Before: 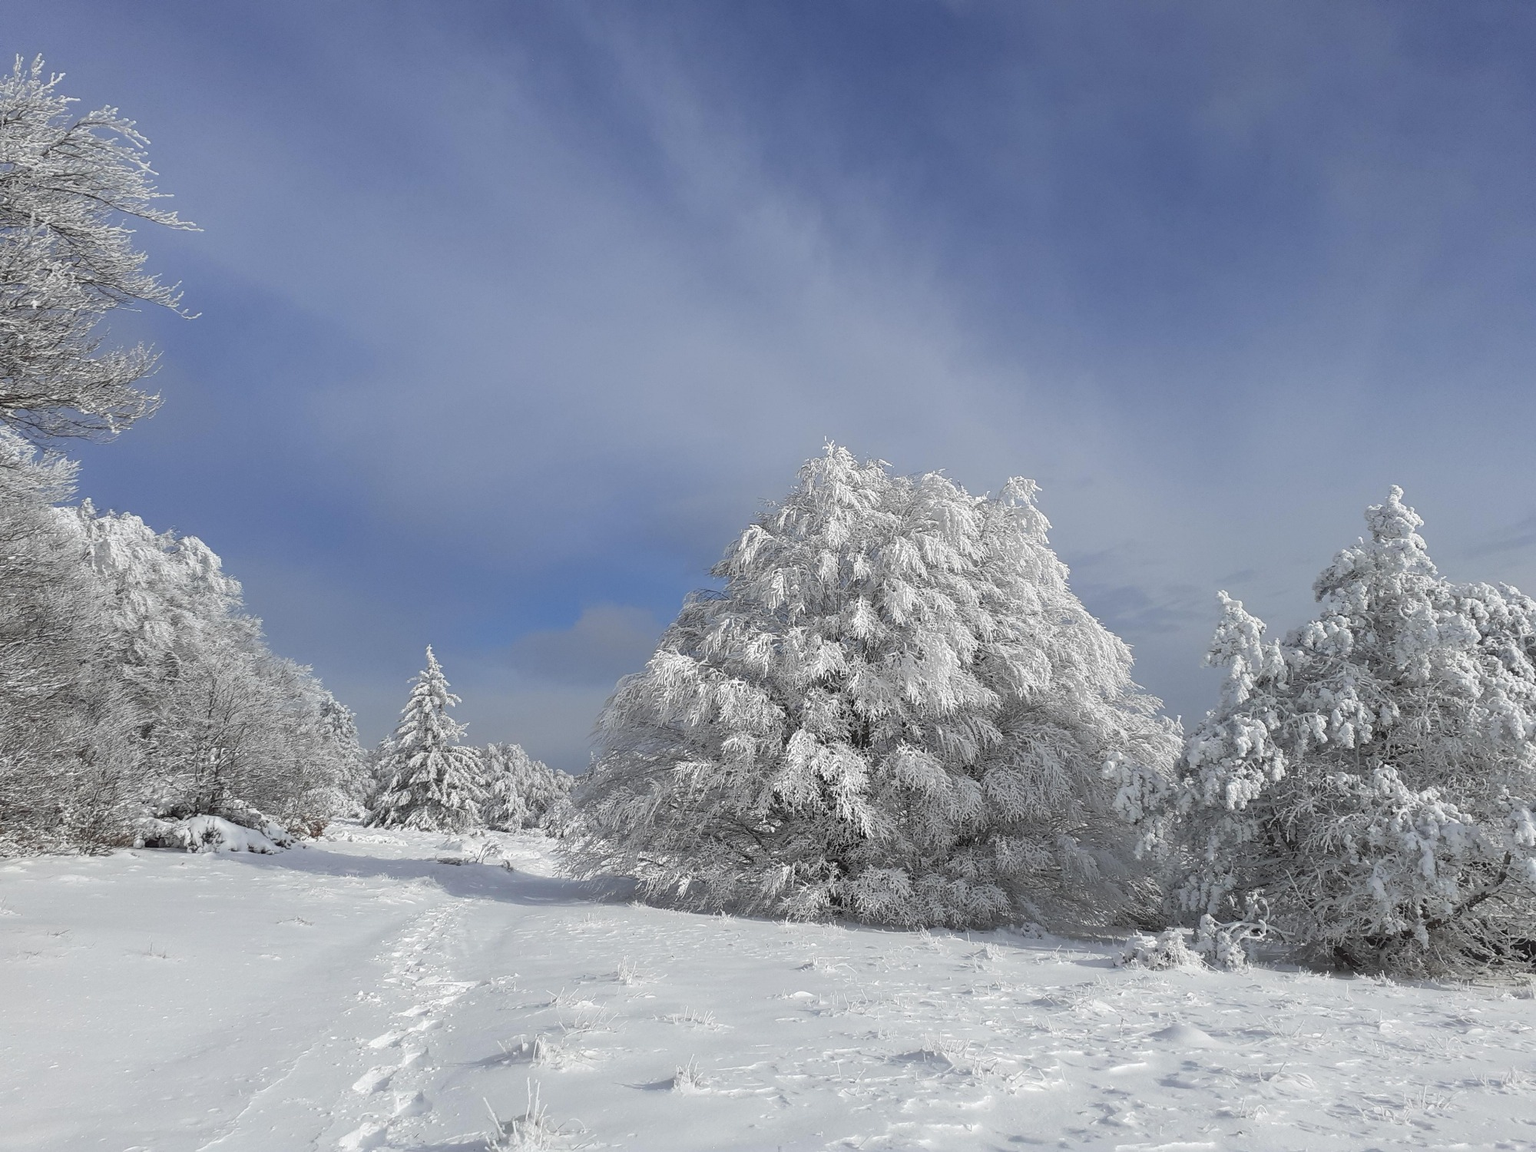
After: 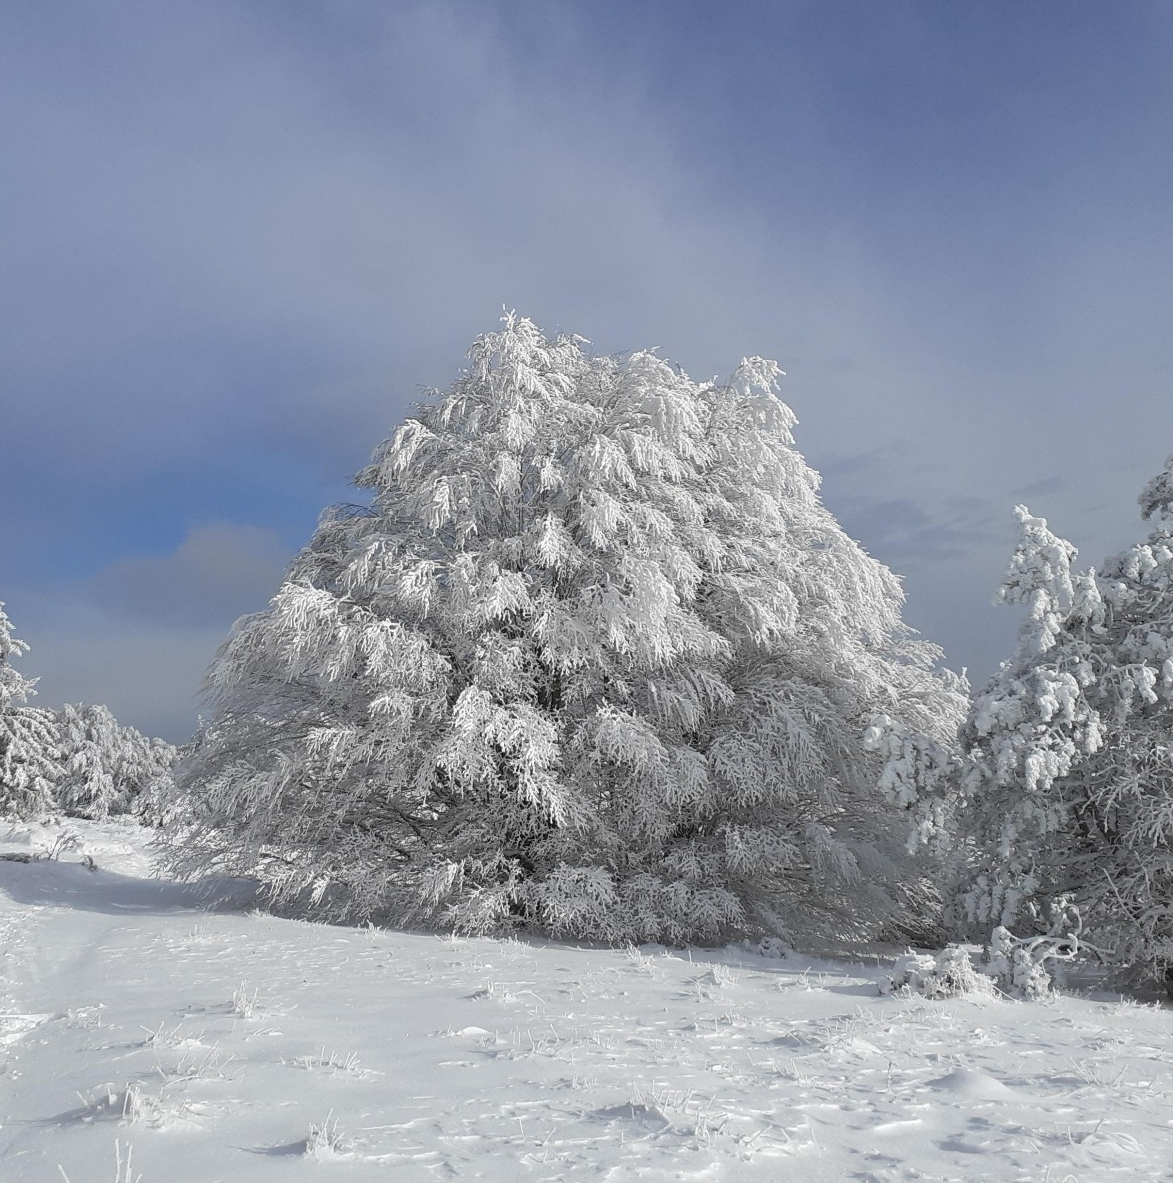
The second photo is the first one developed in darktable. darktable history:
crop and rotate: left 28.559%, top 17.66%, right 12.772%, bottom 3.409%
